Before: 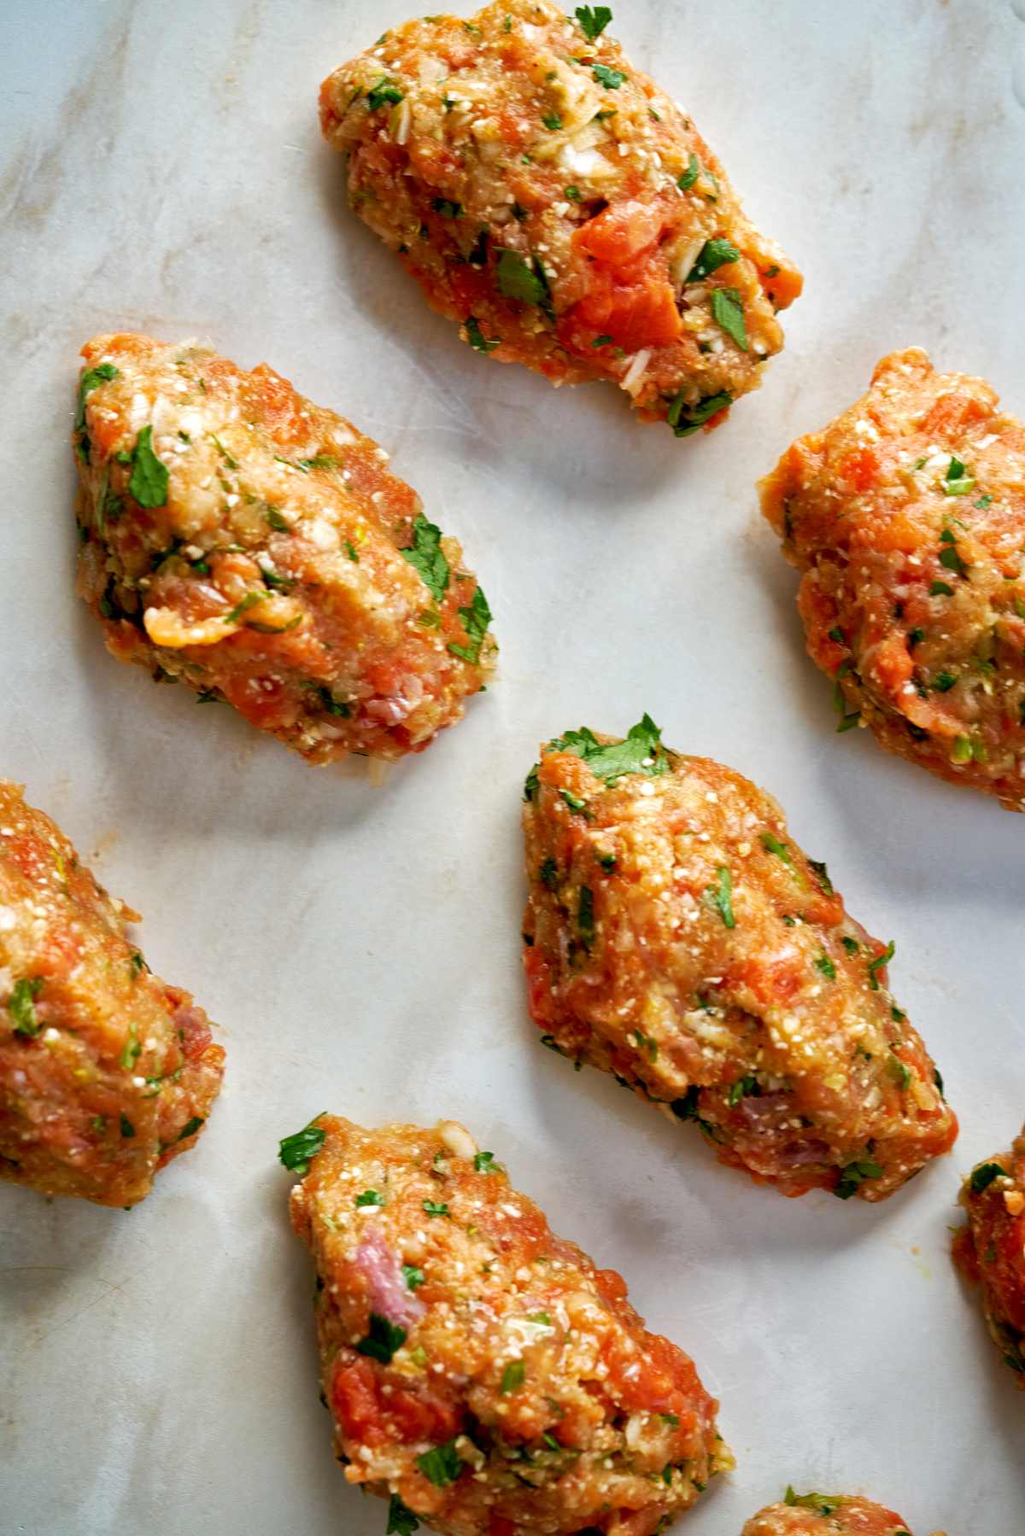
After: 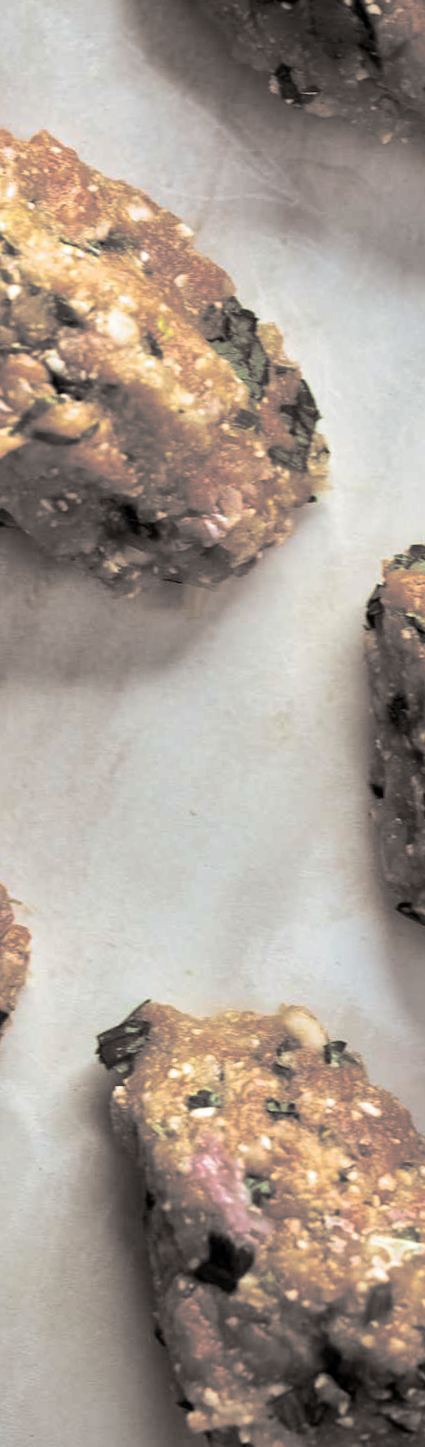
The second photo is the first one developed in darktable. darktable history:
rotate and perspective: rotation -2.22°, lens shift (horizontal) -0.022, automatic cropping off
crop and rotate: left 21.77%, top 18.528%, right 44.676%, bottom 2.997%
local contrast: mode bilateral grid, contrast 10, coarseness 25, detail 115%, midtone range 0.2
split-toning: shadows › hue 26°, shadows › saturation 0.09, highlights › hue 40°, highlights › saturation 0.18, balance -63, compress 0%
